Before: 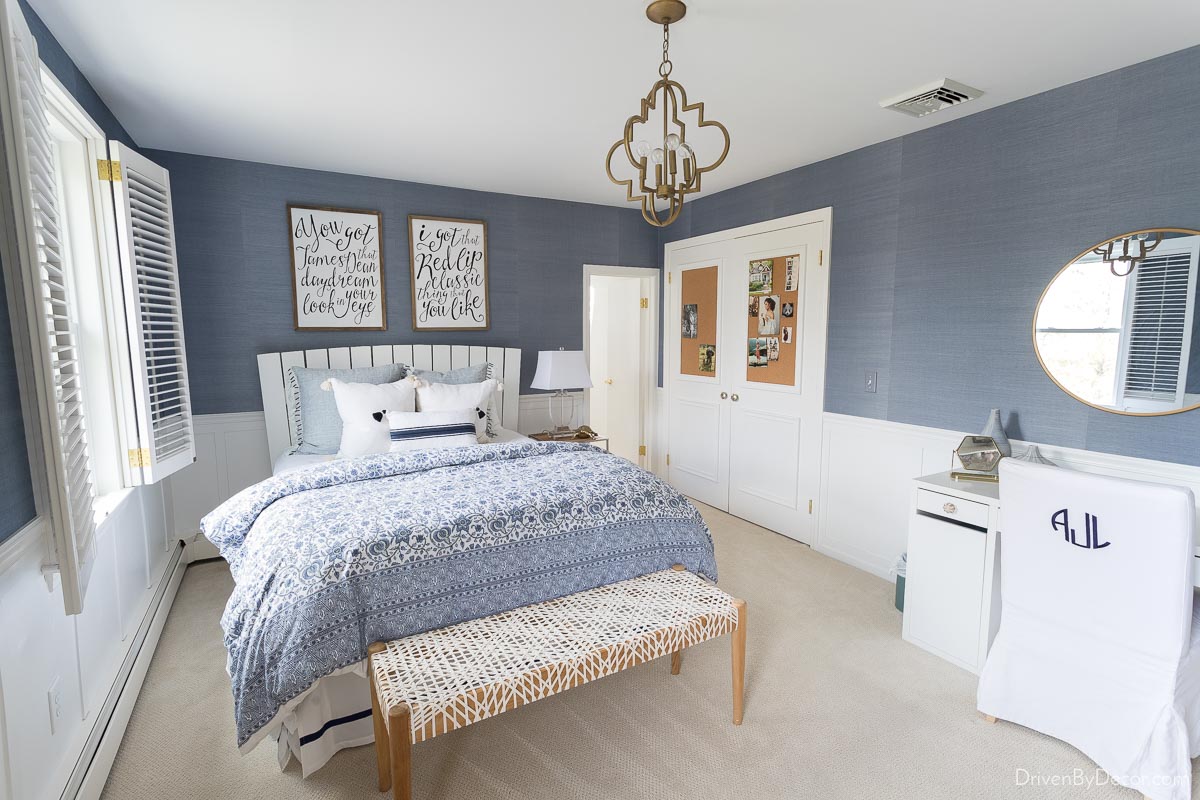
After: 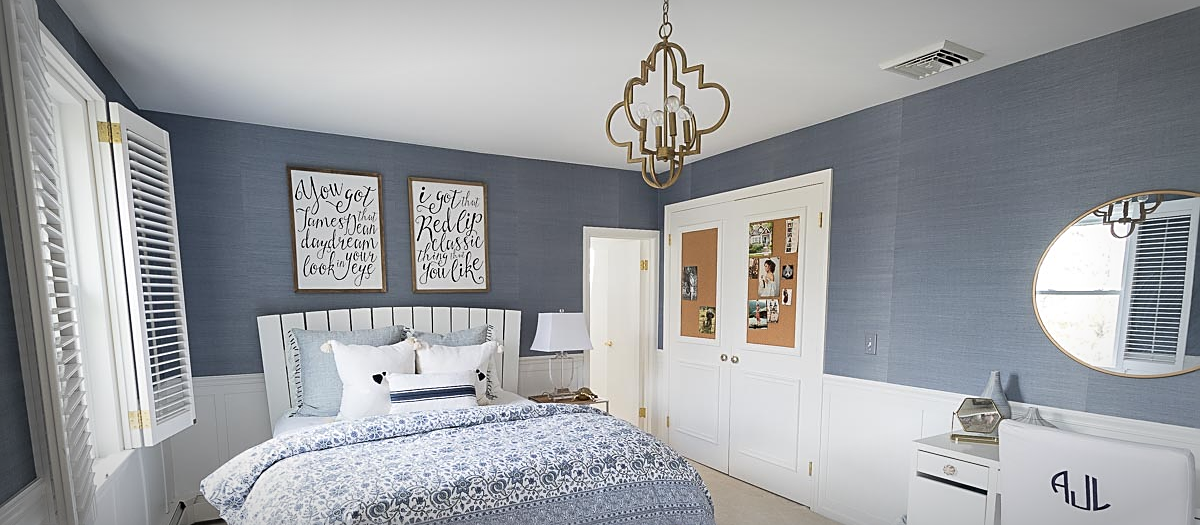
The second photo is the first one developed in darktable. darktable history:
sharpen: on, module defaults
crop and rotate: top 4.848%, bottom 29.503%
vignetting: automatic ratio true
